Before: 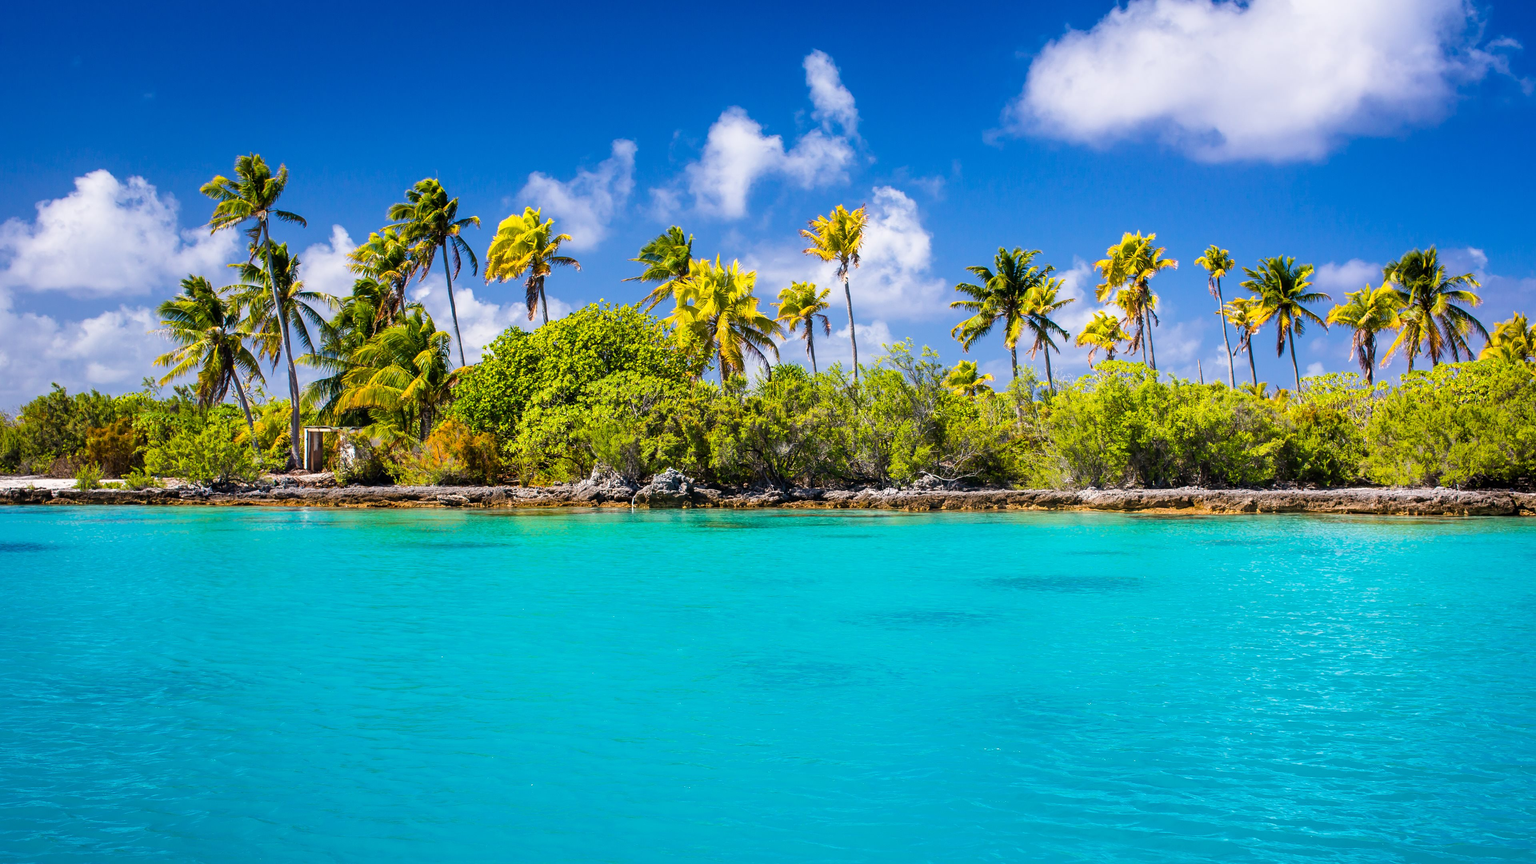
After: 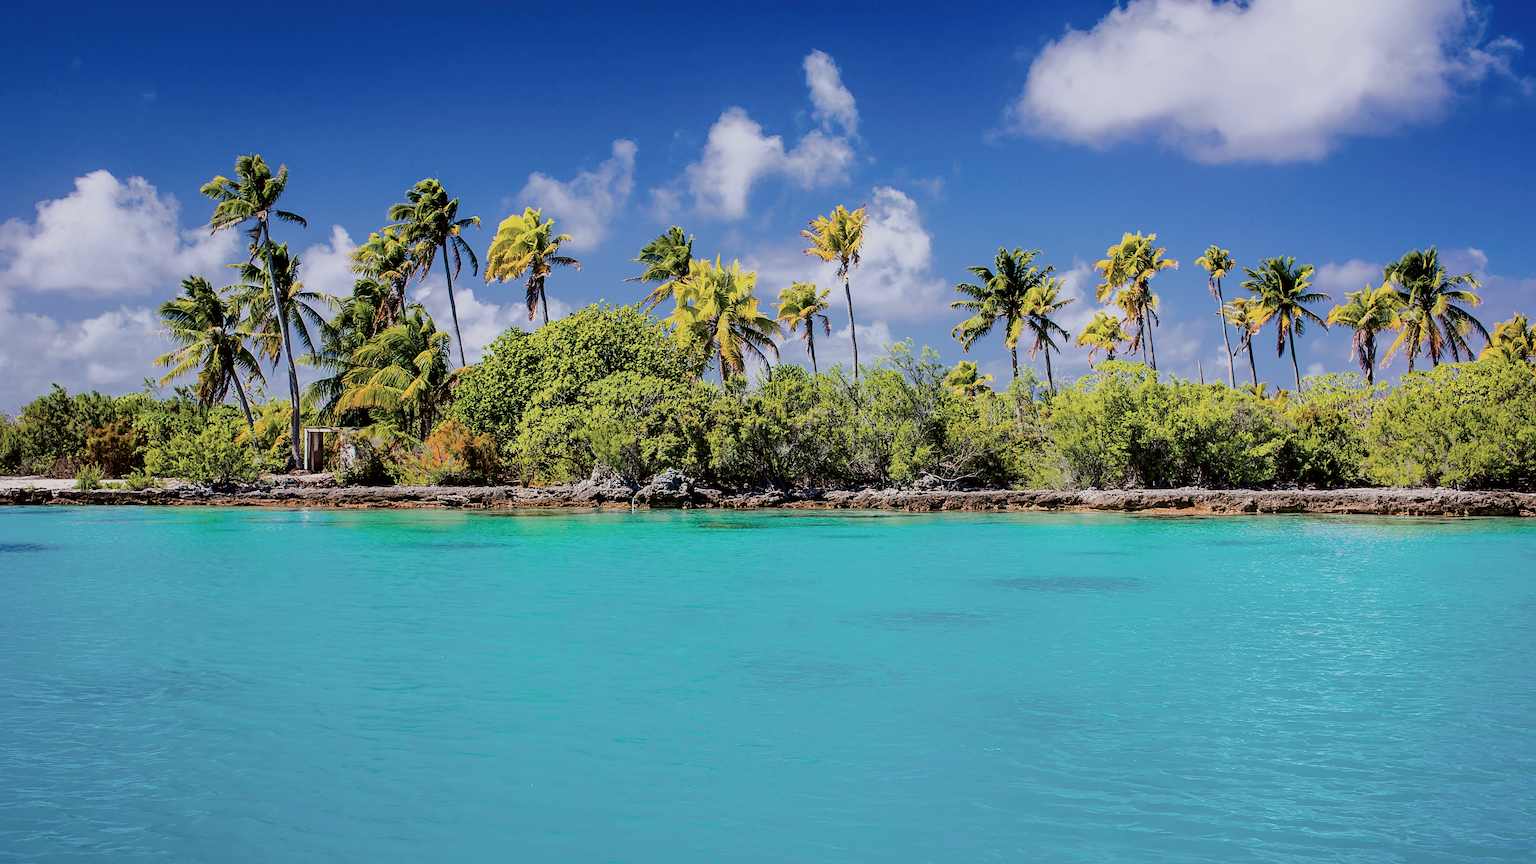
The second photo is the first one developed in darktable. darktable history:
tone curve: curves: ch0 [(0, 0) (0.139, 0.081) (0.304, 0.259) (0.502, 0.505) (0.683, 0.676) (0.761, 0.773) (0.858, 0.858) (0.987, 0.945)]; ch1 [(0, 0) (0.172, 0.123) (0.304, 0.288) (0.414, 0.44) (0.472, 0.473) (0.502, 0.508) (0.54, 0.543) (0.583, 0.601) (0.638, 0.654) (0.741, 0.783) (1, 1)]; ch2 [(0, 0) (0.411, 0.424) (0.485, 0.476) (0.502, 0.502) (0.557, 0.54) (0.631, 0.576) (1, 1)], color space Lab, independent channels, preserve colors none
white balance: red 0.978, blue 0.999
sharpen: amount 0.55
filmic rgb: black relative exposure -7.65 EV, white relative exposure 4.56 EV, hardness 3.61
